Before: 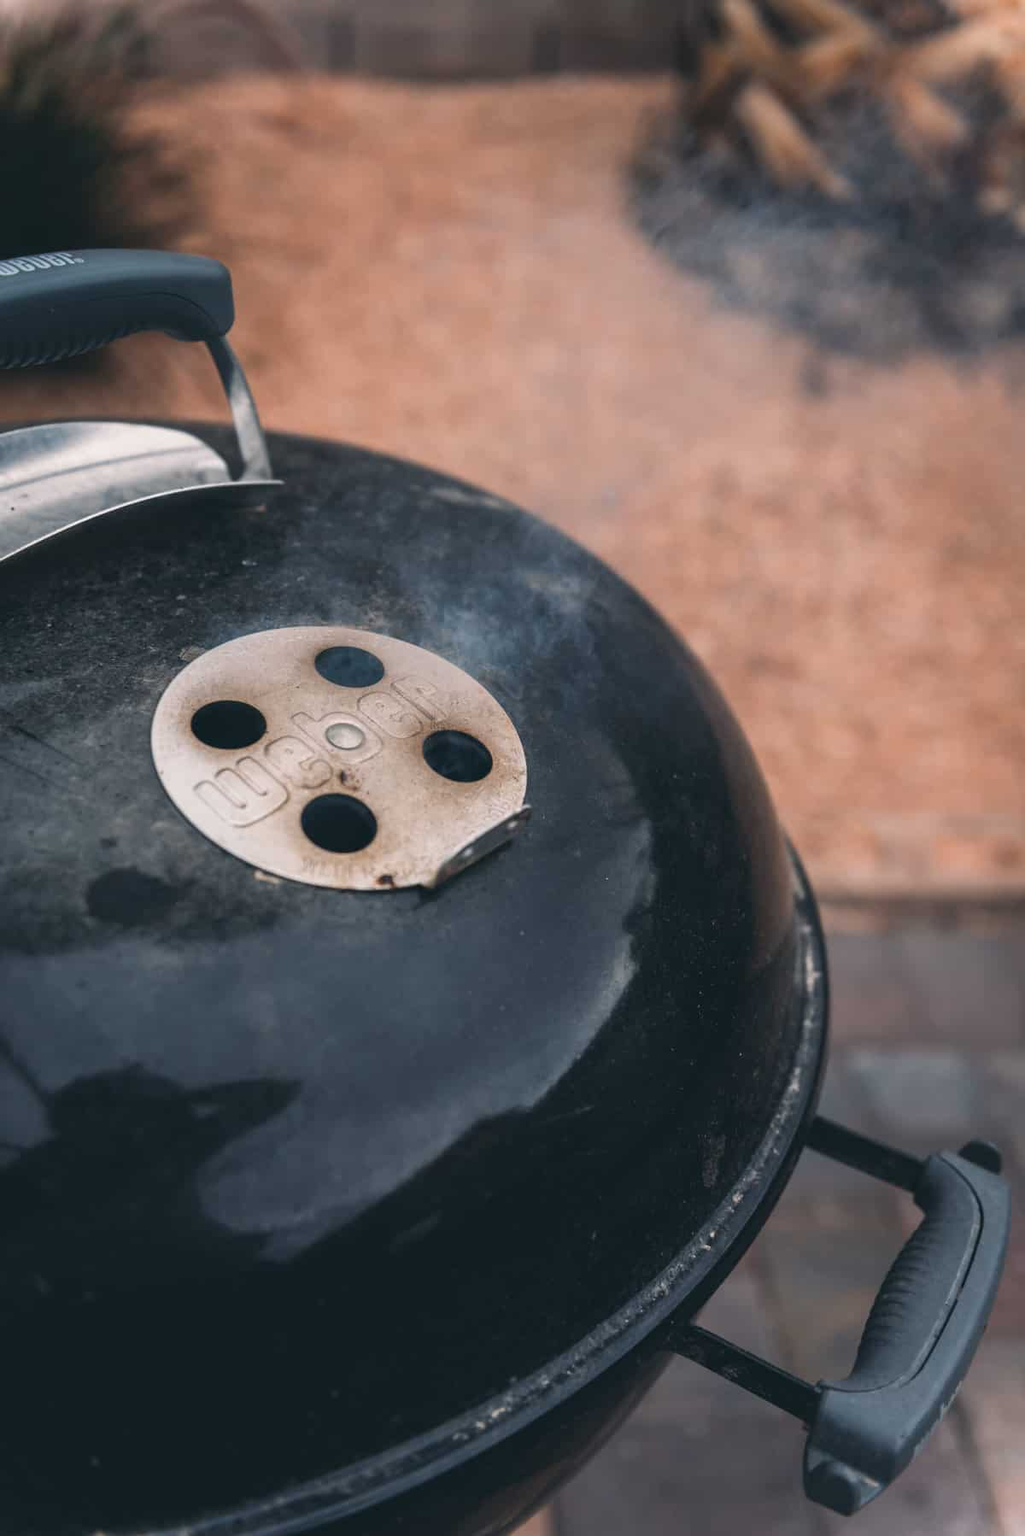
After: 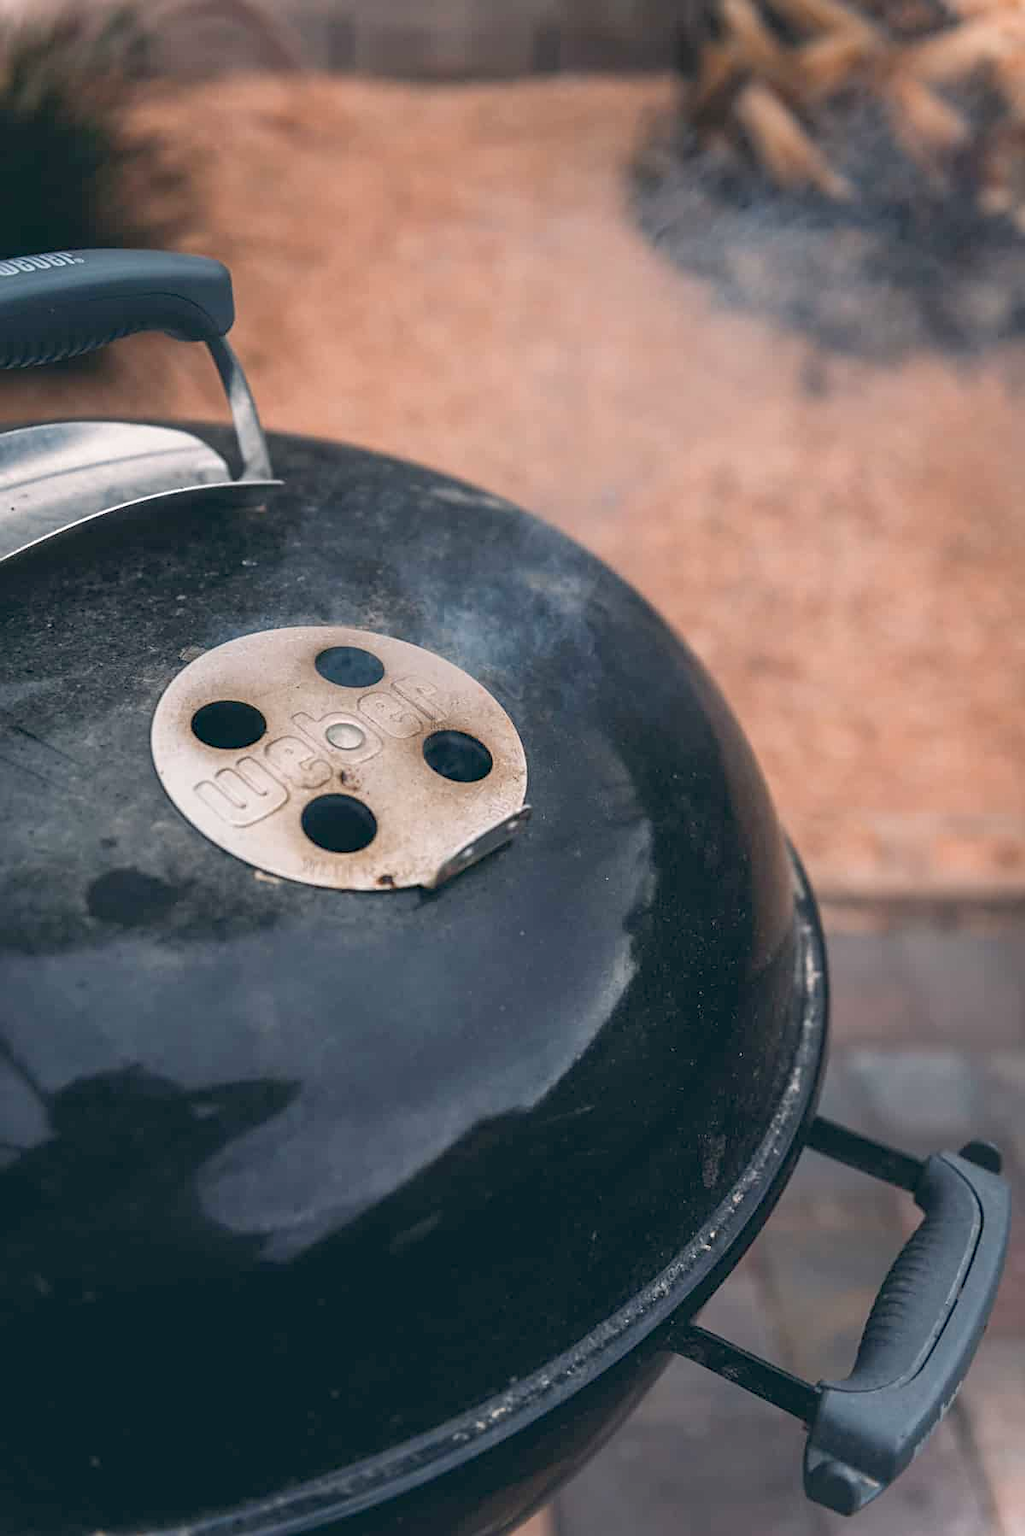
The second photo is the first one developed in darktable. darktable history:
color balance rgb: perceptual saturation grading › global saturation -0.31%, global vibrance -8%, contrast -13%, saturation formula JzAzBz (2021)
exposure: black level correction 0.005, exposure 0.417 EV, compensate highlight preservation false
sharpen: radius 2.529, amount 0.323
